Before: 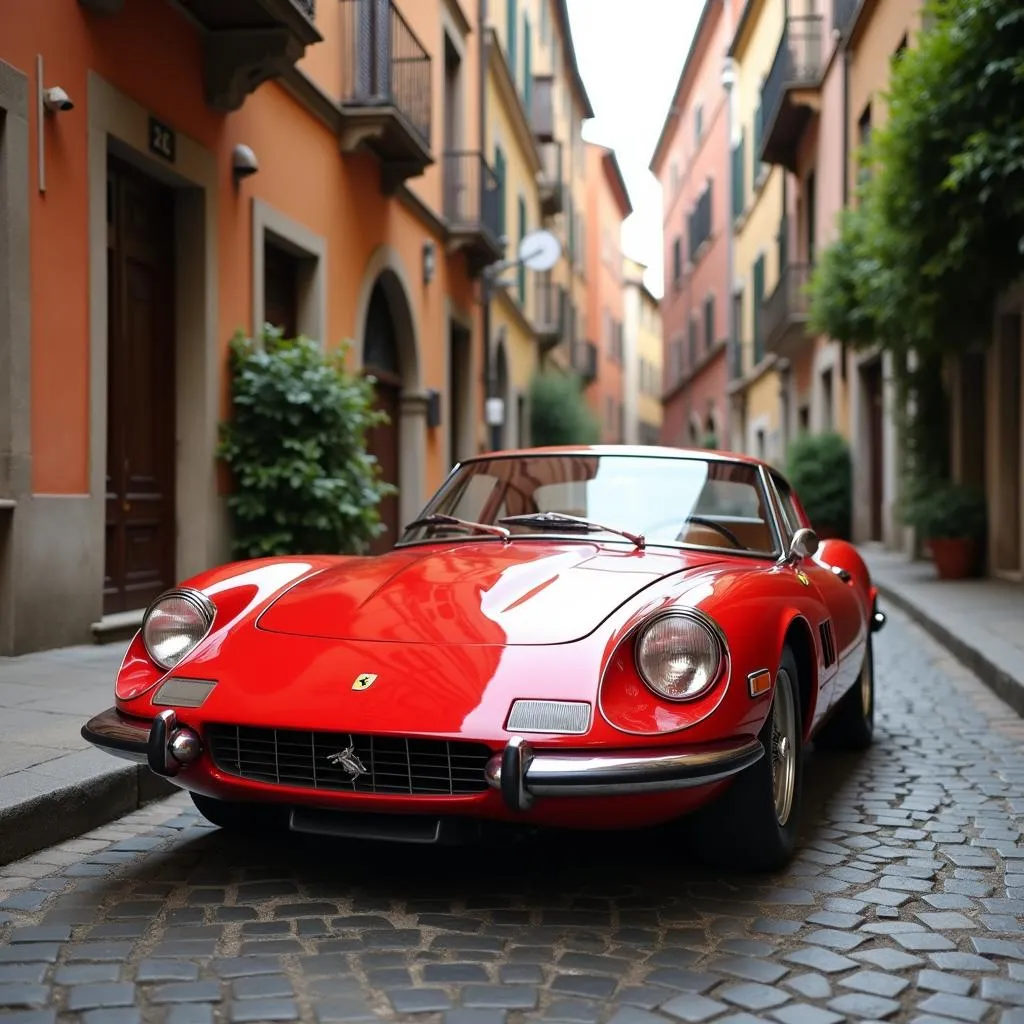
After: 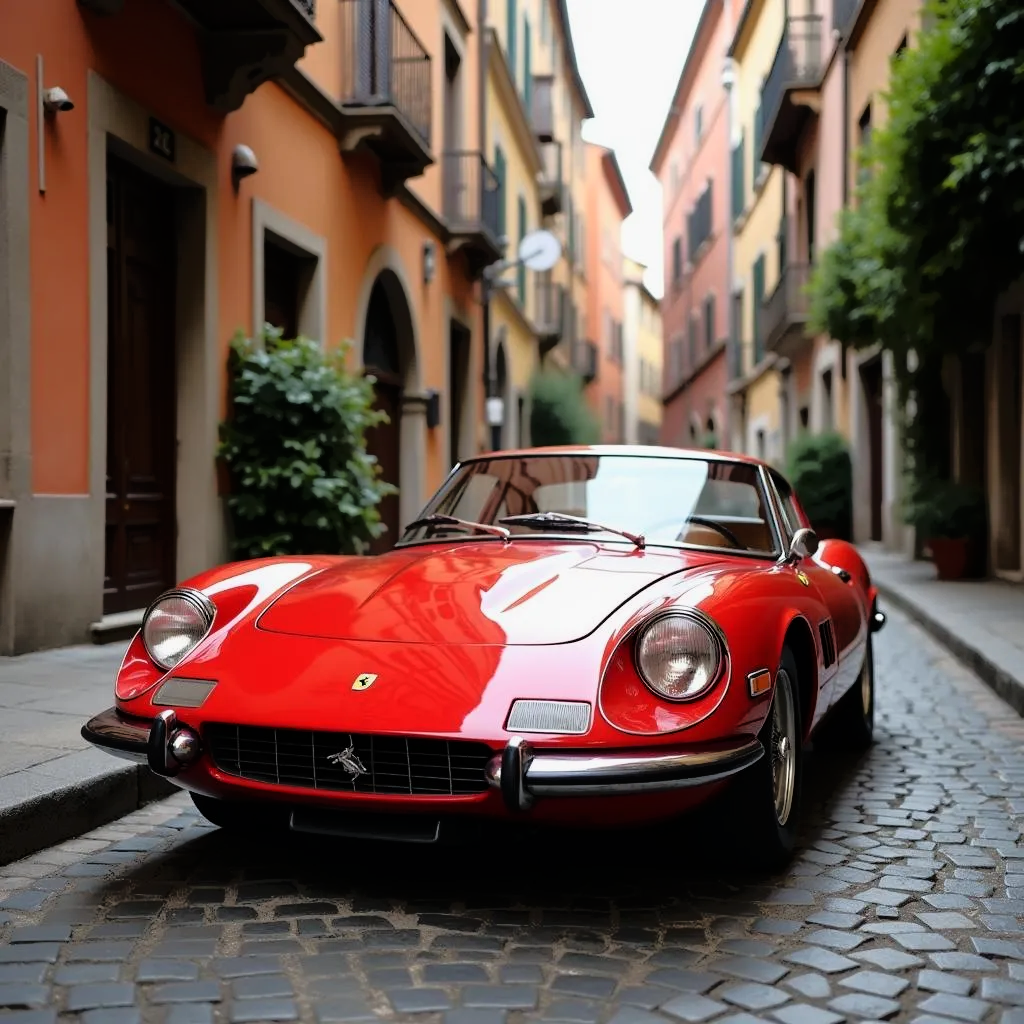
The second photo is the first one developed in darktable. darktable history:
tone equalizer: -8 EV -1.86 EV, -7 EV -1.12 EV, -6 EV -1.65 EV, edges refinement/feathering 500, mask exposure compensation -1.57 EV, preserve details no
